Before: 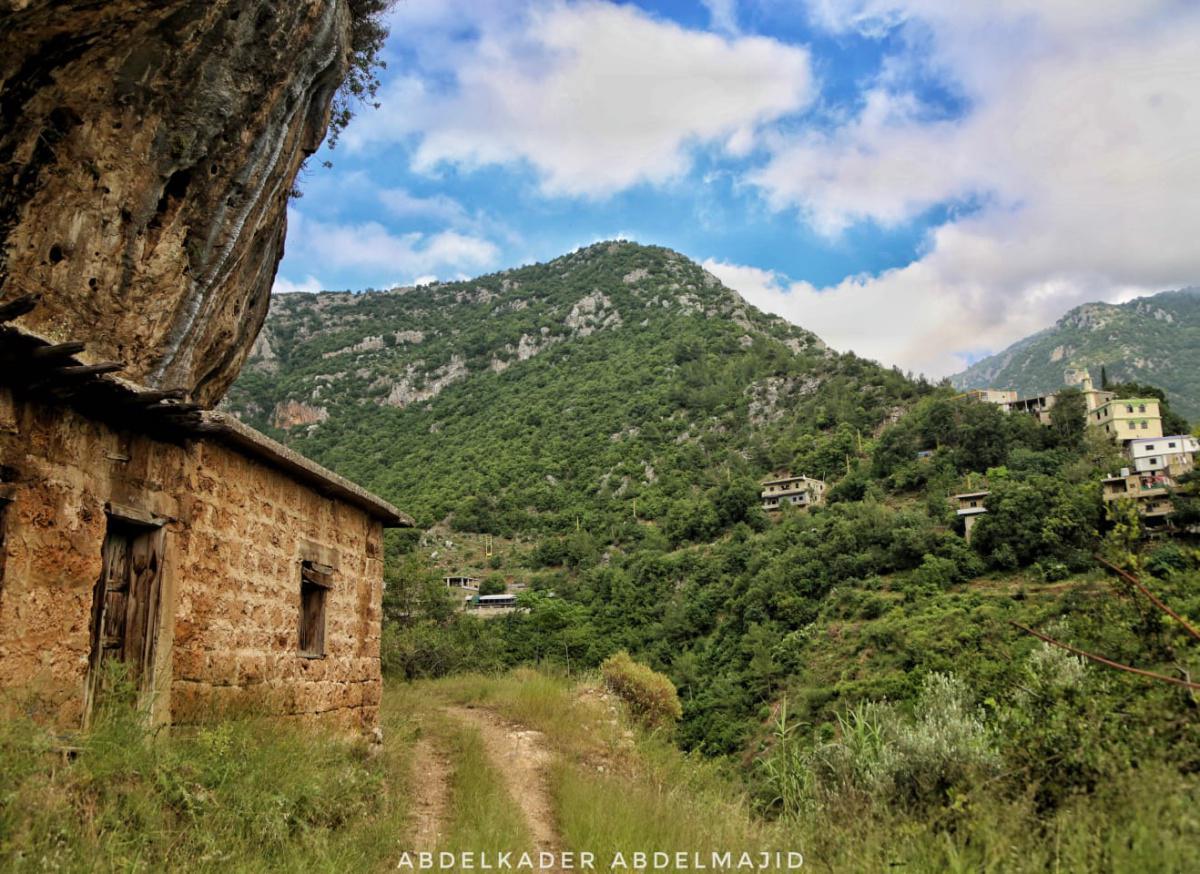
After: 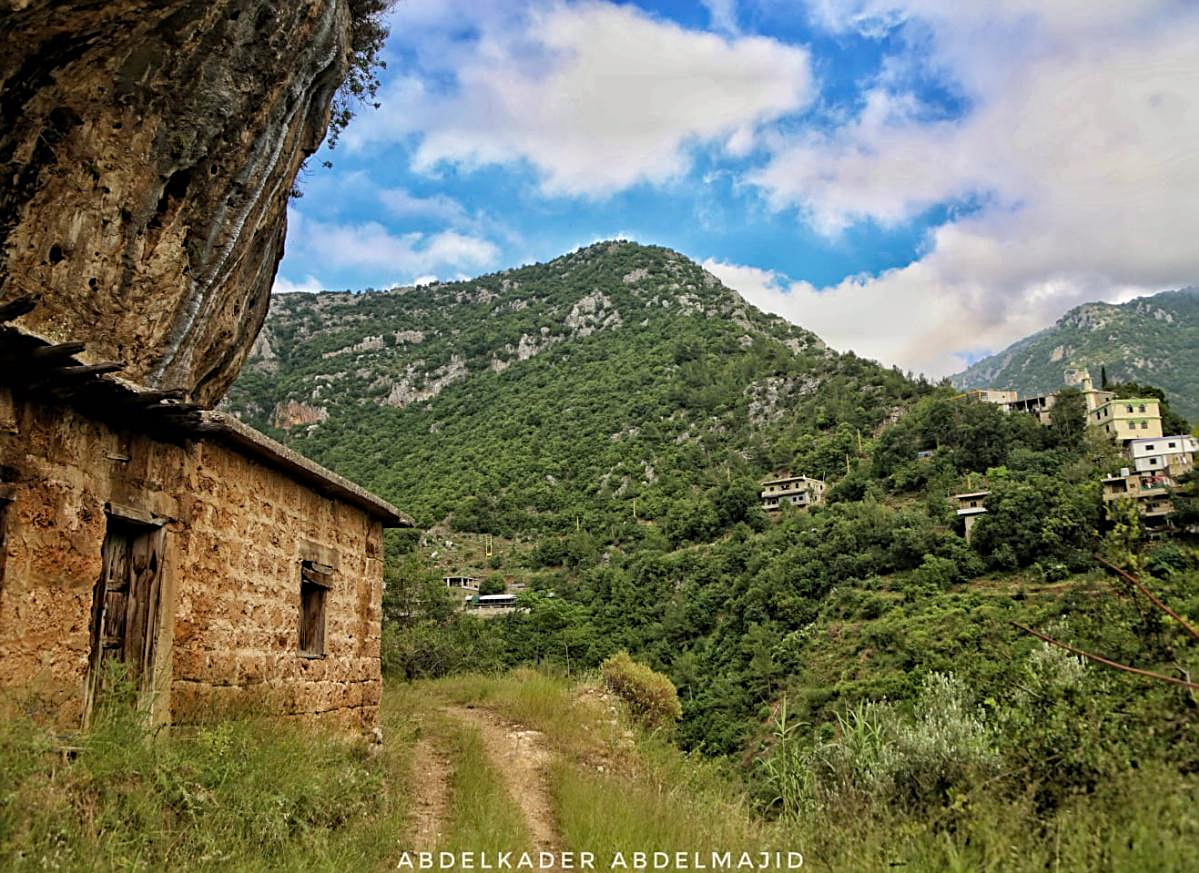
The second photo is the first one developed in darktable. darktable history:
haze removal: compatibility mode true
sharpen: on, module defaults
crop and rotate: left 0.068%, bottom 0.002%
base curve: curves: ch0 [(0, 0) (0.297, 0.298) (1, 1)], preserve colors none
